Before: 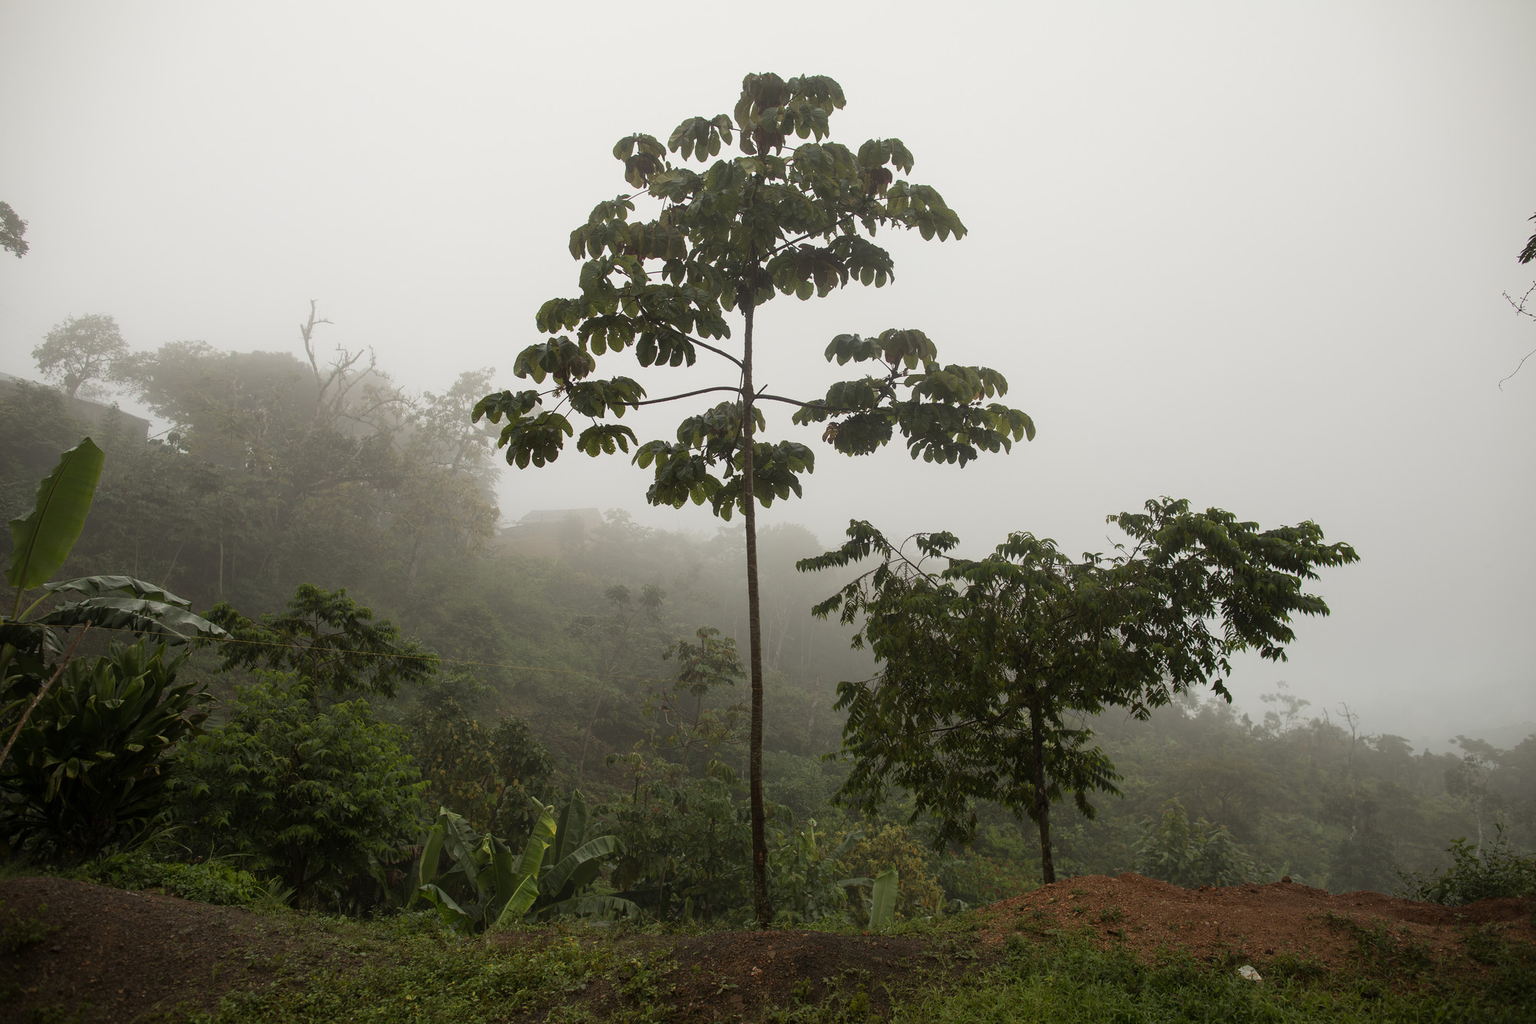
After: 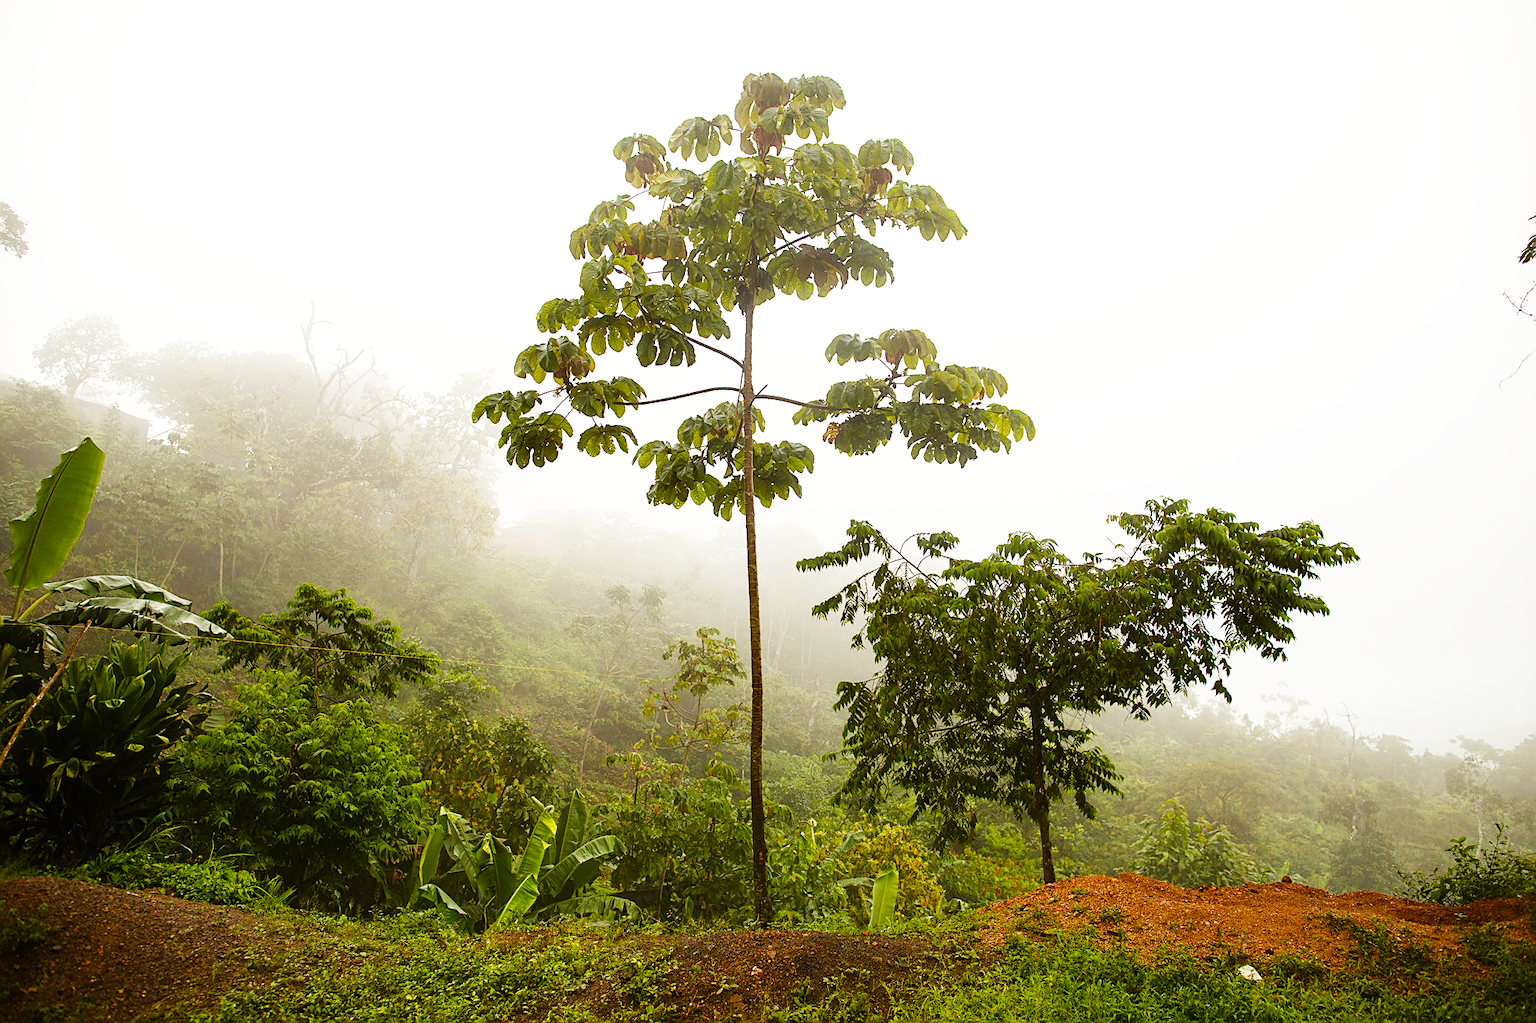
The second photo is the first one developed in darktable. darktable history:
base curve: curves: ch0 [(0, 0) (0.007, 0.004) (0.027, 0.03) (0.046, 0.07) (0.207, 0.54) (0.442, 0.872) (0.673, 0.972) (1, 1)], fusion 1, preserve colors none
sharpen: on, module defaults
color balance rgb: power › chroma 0.25%, power › hue 61.17°, perceptual saturation grading › global saturation 20%, perceptual saturation grading › highlights -25.523%, perceptual saturation grading › shadows 50.107%
